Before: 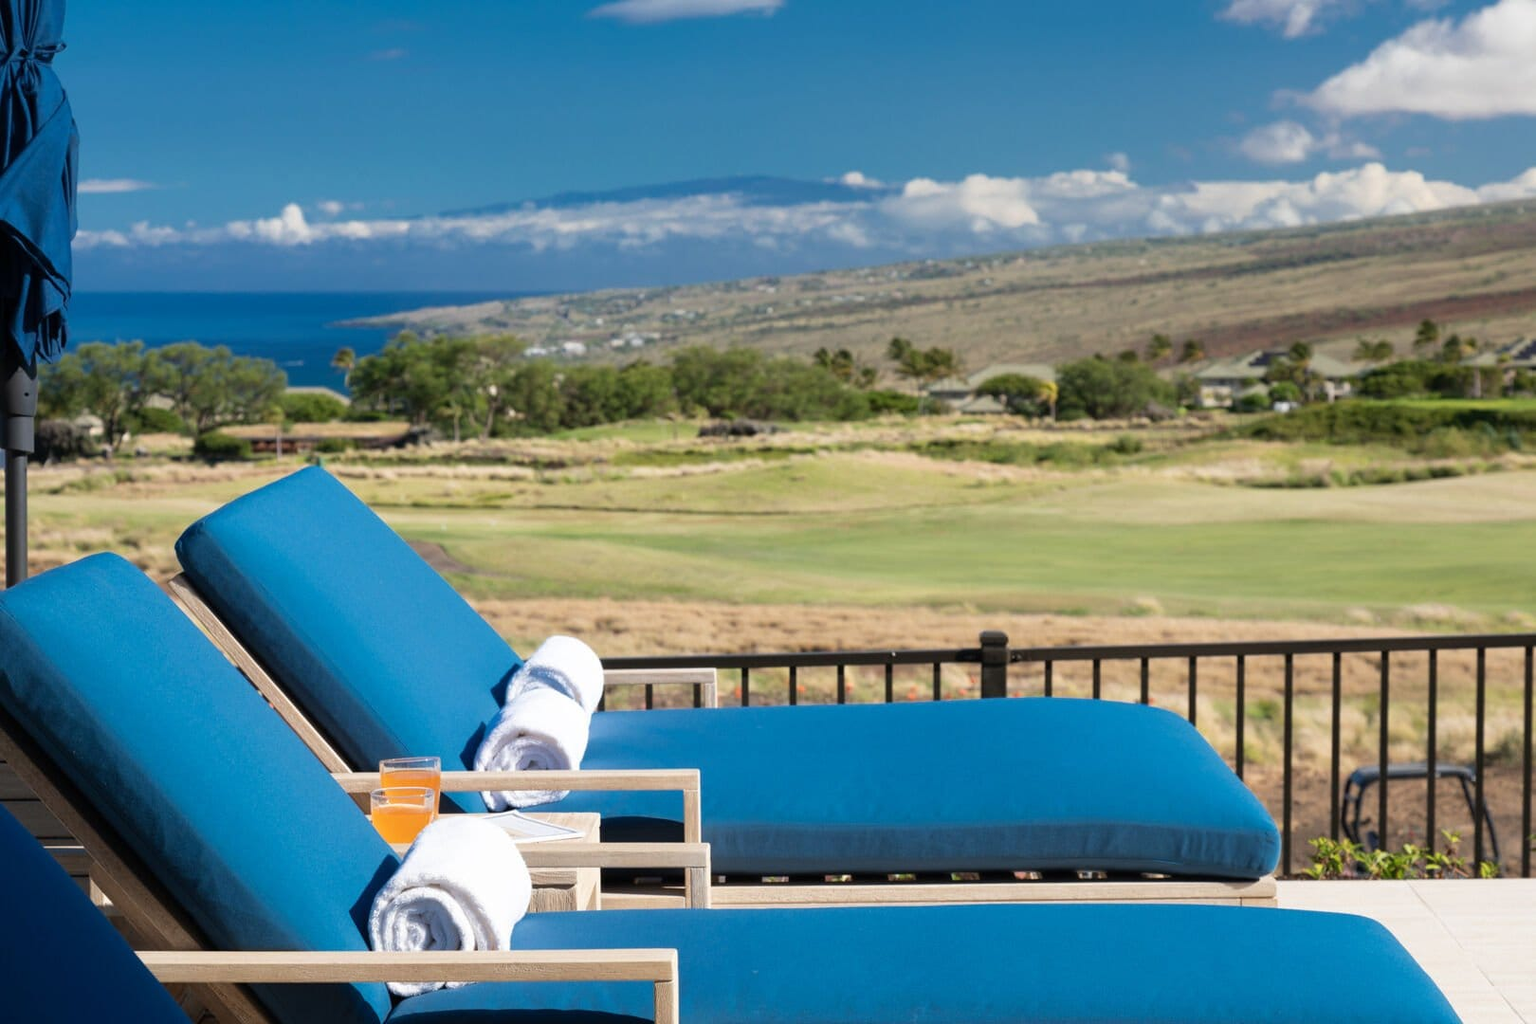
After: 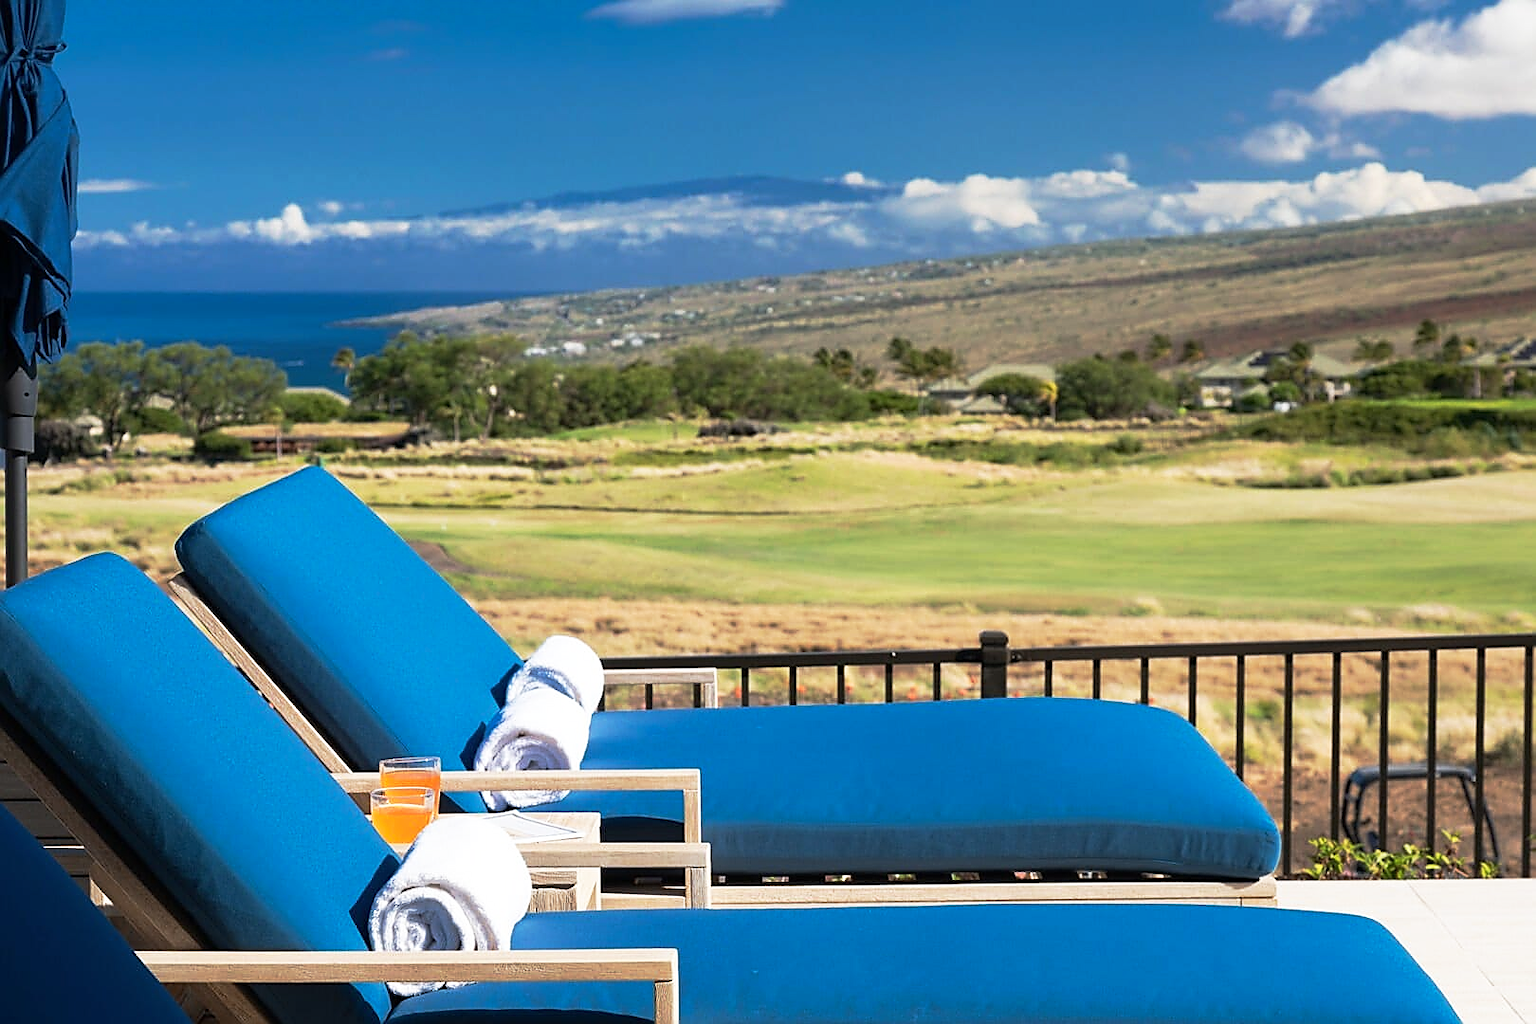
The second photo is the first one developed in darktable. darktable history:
tone equalizer: edges refinement/feathering 500, mask exposure compensation -1.57 EV, preserve details no
sharpen: radius 1.425, amount 1.241, threshold 0.616
base curve: curves: ch0 [(0, 0) (0.257, 0.25) (0.482, 0.586) (0.757, 0.871) (1, 1)], preserve colors none
